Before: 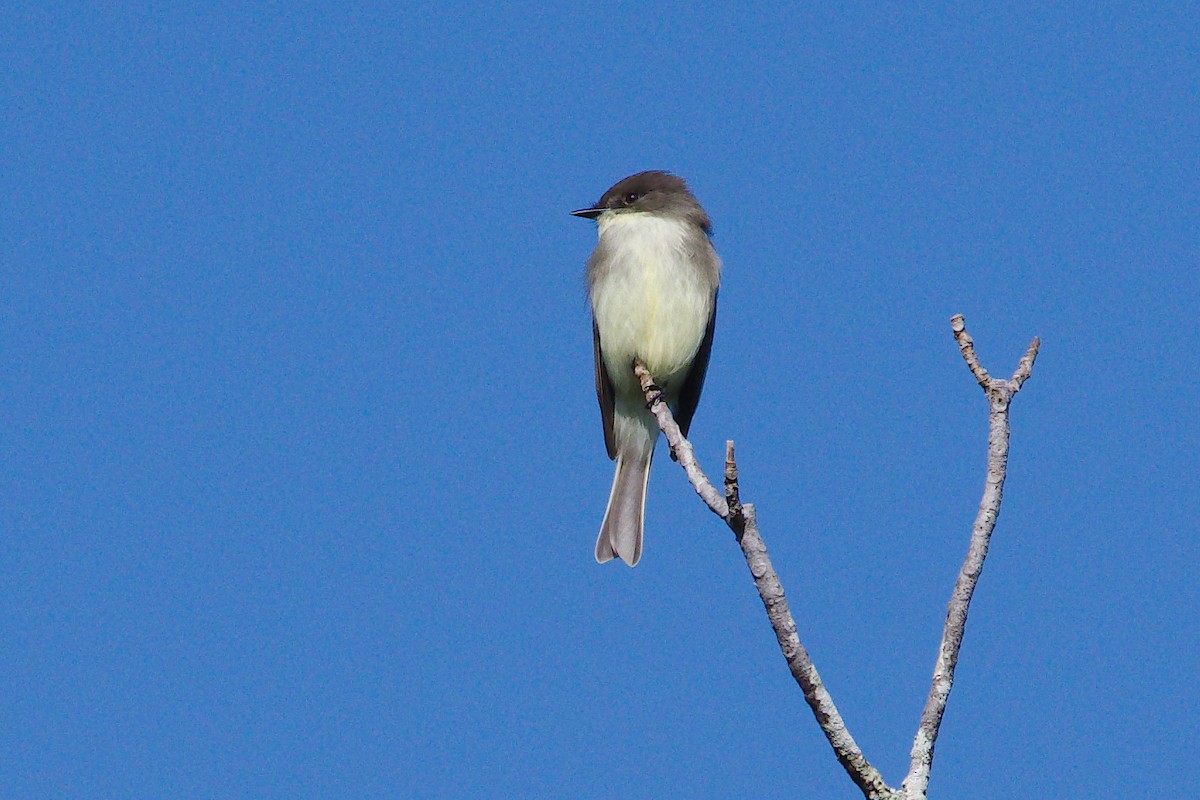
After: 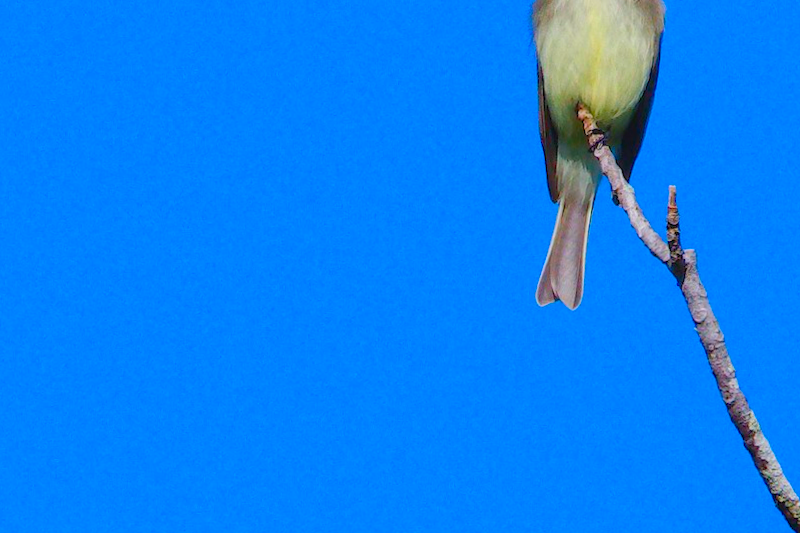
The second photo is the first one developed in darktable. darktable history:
color balance rgb: contrast -10%
color correction: saturation 2.15
local contrast: detail 110%
crop and rotate: angle -0.82°, left 3.85%, top 31.828%, right 27.992%
